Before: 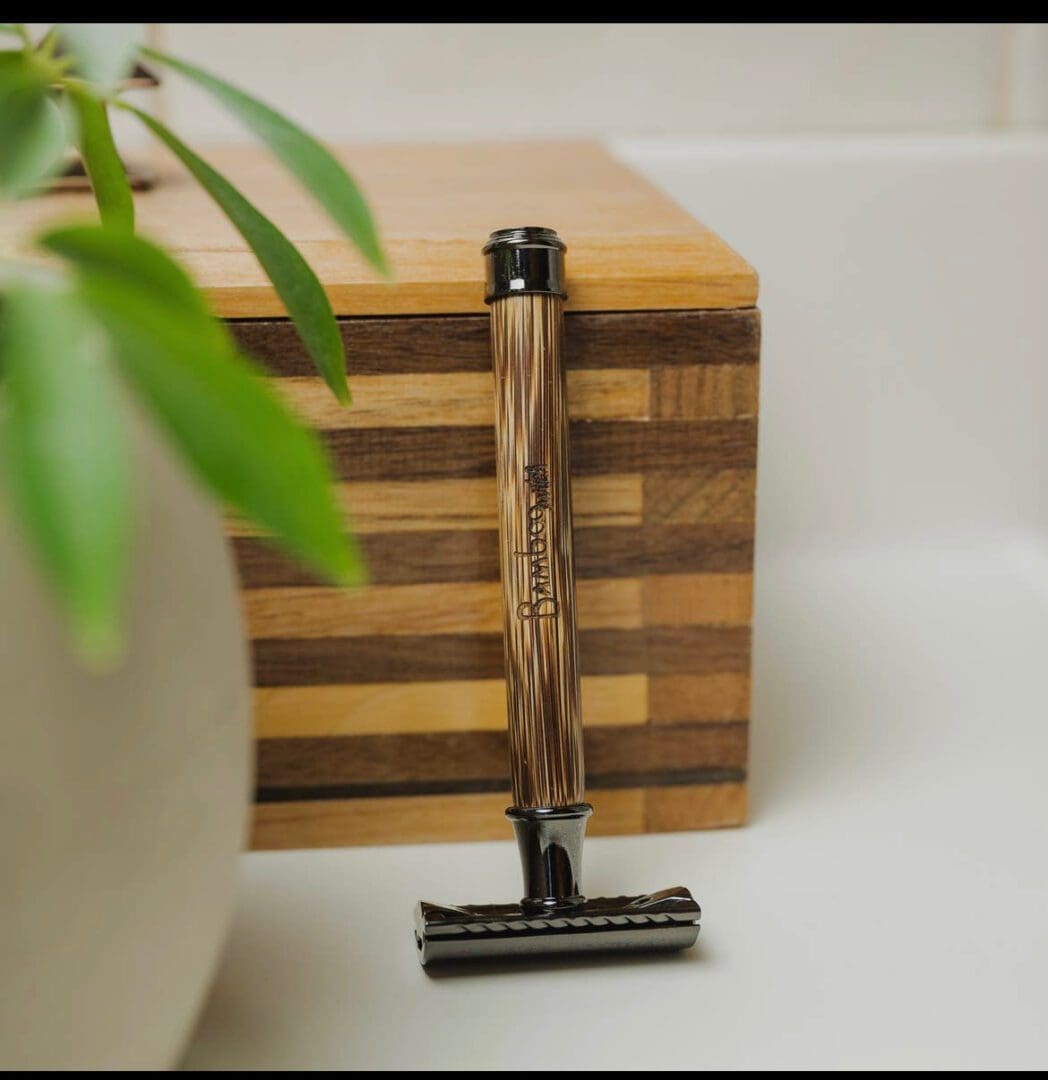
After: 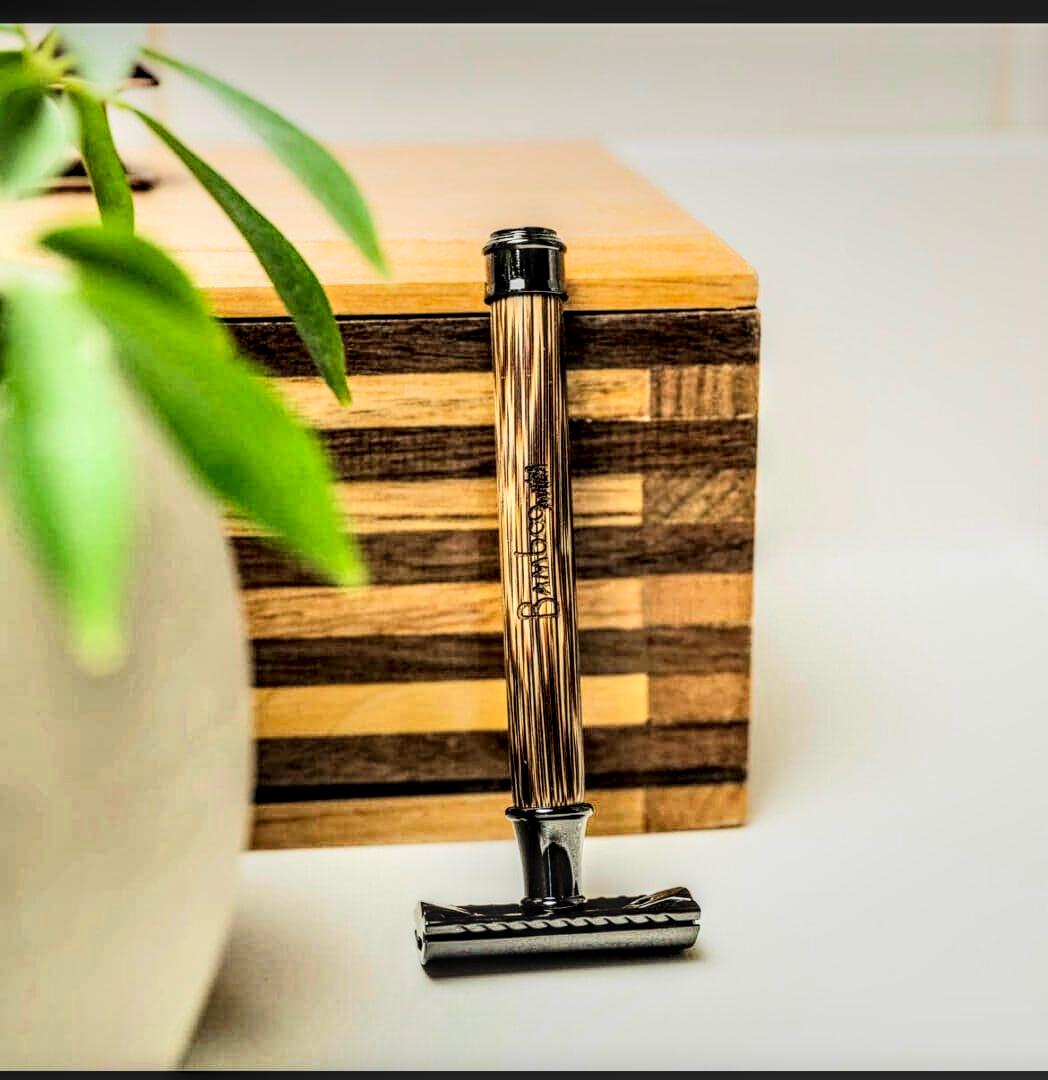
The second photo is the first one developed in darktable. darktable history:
local contrast: highlights 0%, shadows 0%, detail 182%
rgb curve: curves: ch0 [(0, 0) (0.21, 0.15) (0.24, 0.21) (0.5, 0.75) (0.75, 0.96) (0.89, 0.99) (1, 1)]; ch1 [(0, 0.02) (0.21, 0.13) (0.25, 0.2) (0.5, 0.67) (0.75, 0.9) (0.89, 0.97) (1, 1)]; ch2 [(0, 0.02) (0.21, 0.13) (0.25, 0.2) (0.5, 0.67) (0.75, 0.9) (0.89, 0.97) (1, 1)], compensate middle gray true
